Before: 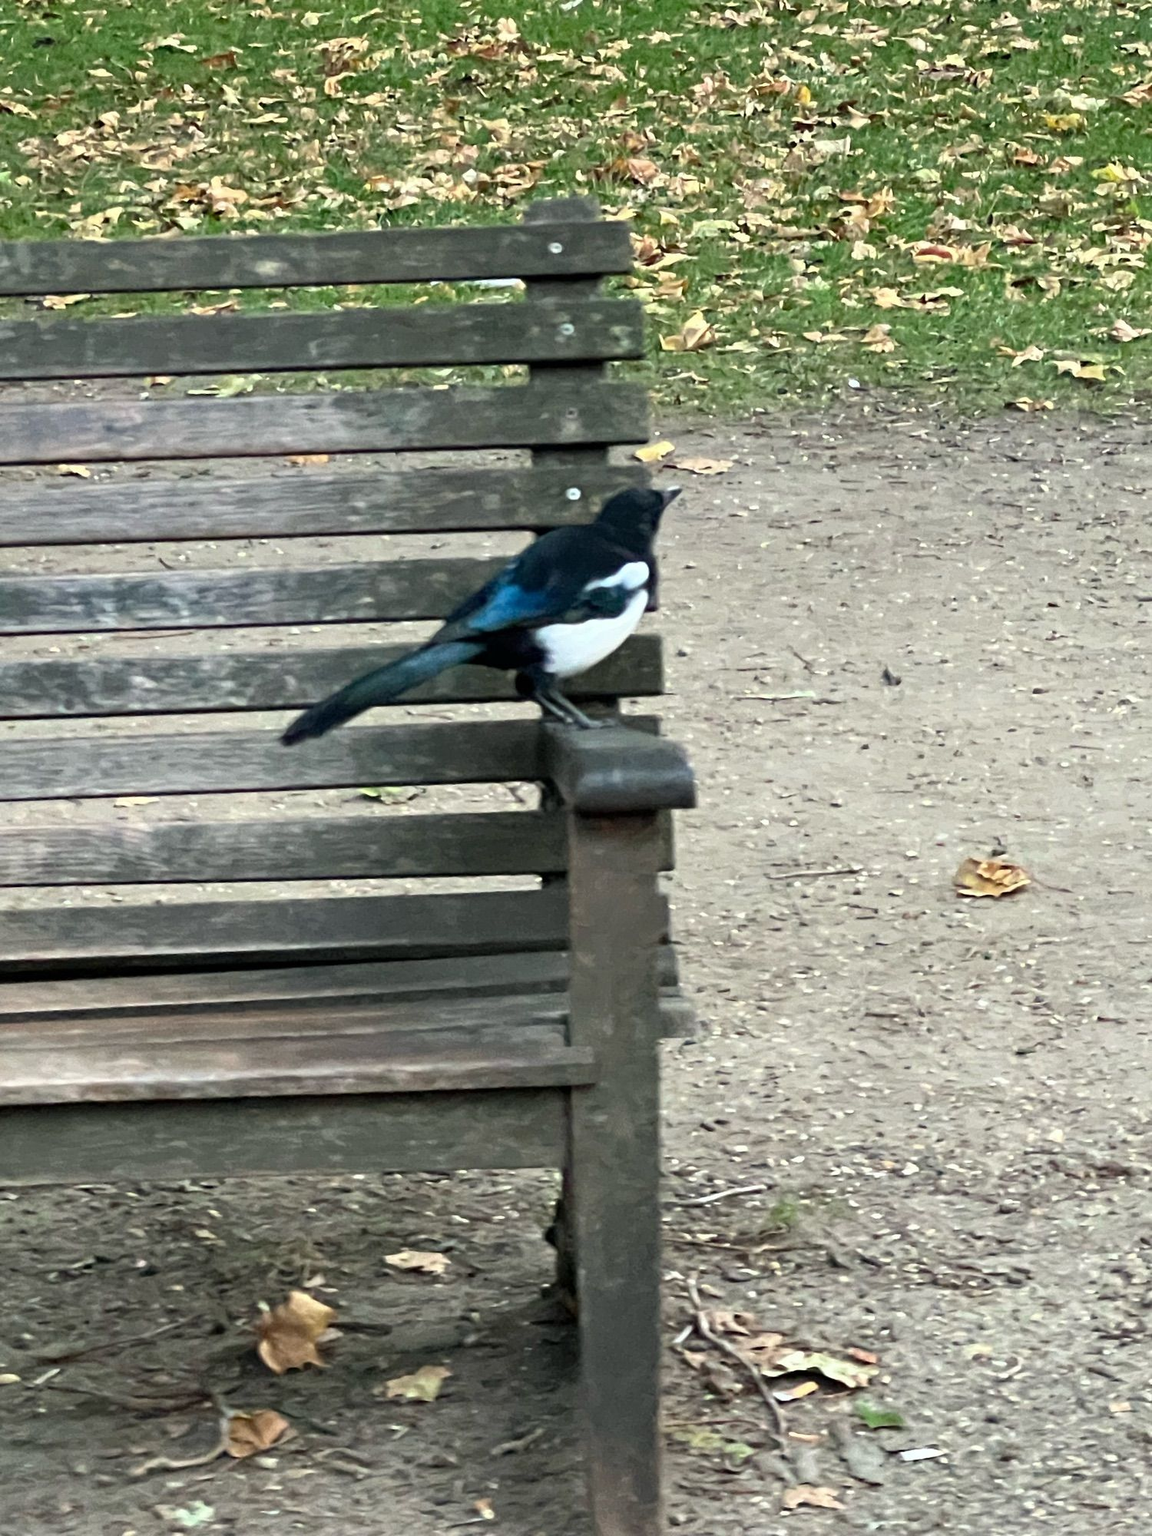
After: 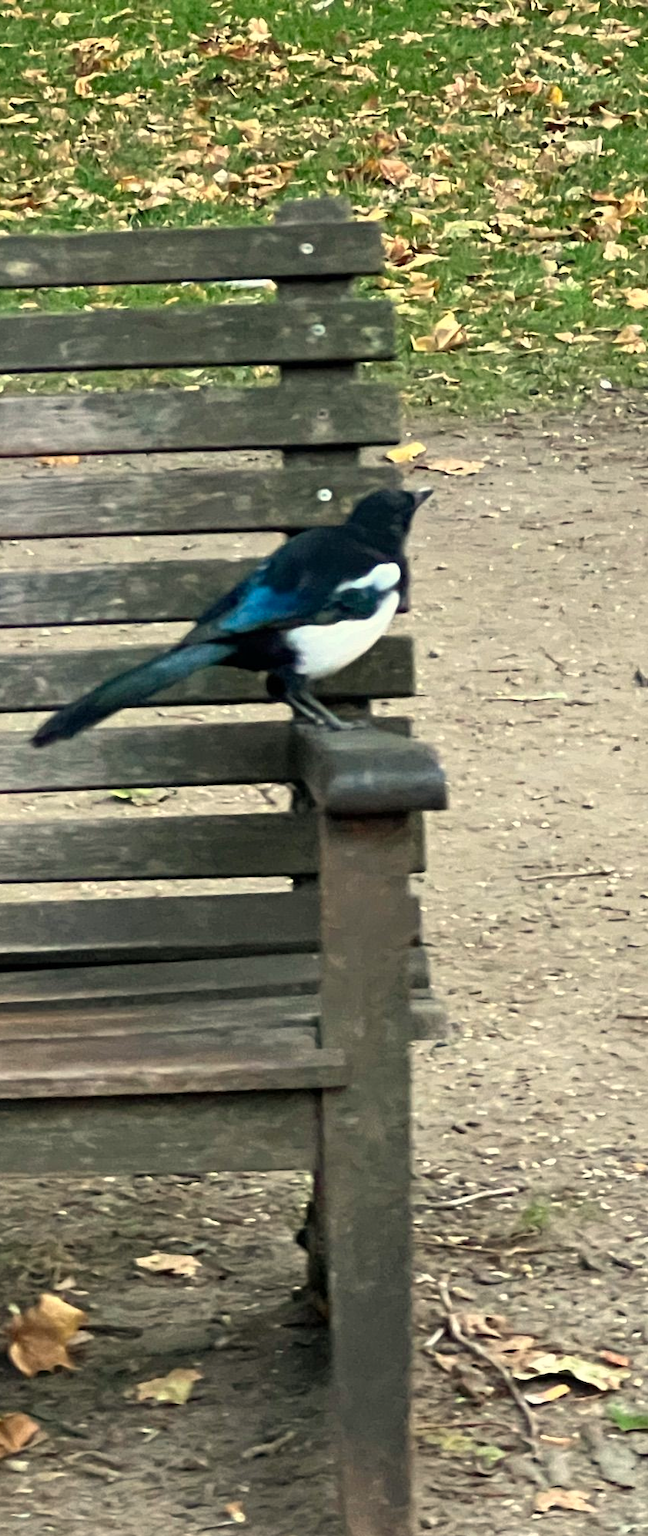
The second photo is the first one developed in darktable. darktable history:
white balance: red 1.045, blue 0.932
contrast brightness saturation: saturation 0.13
crop: left 21.674%, right 22.086%
